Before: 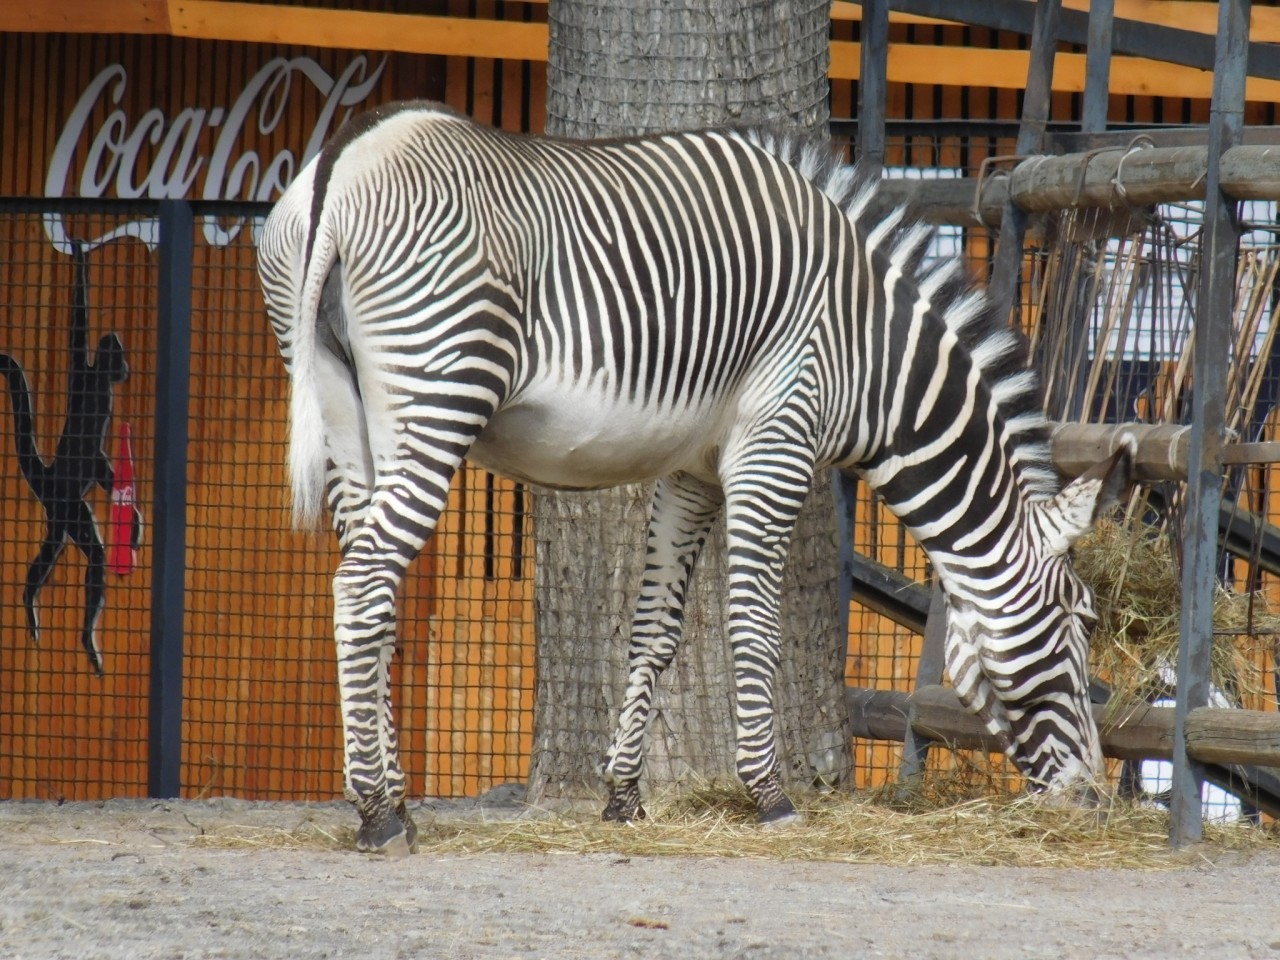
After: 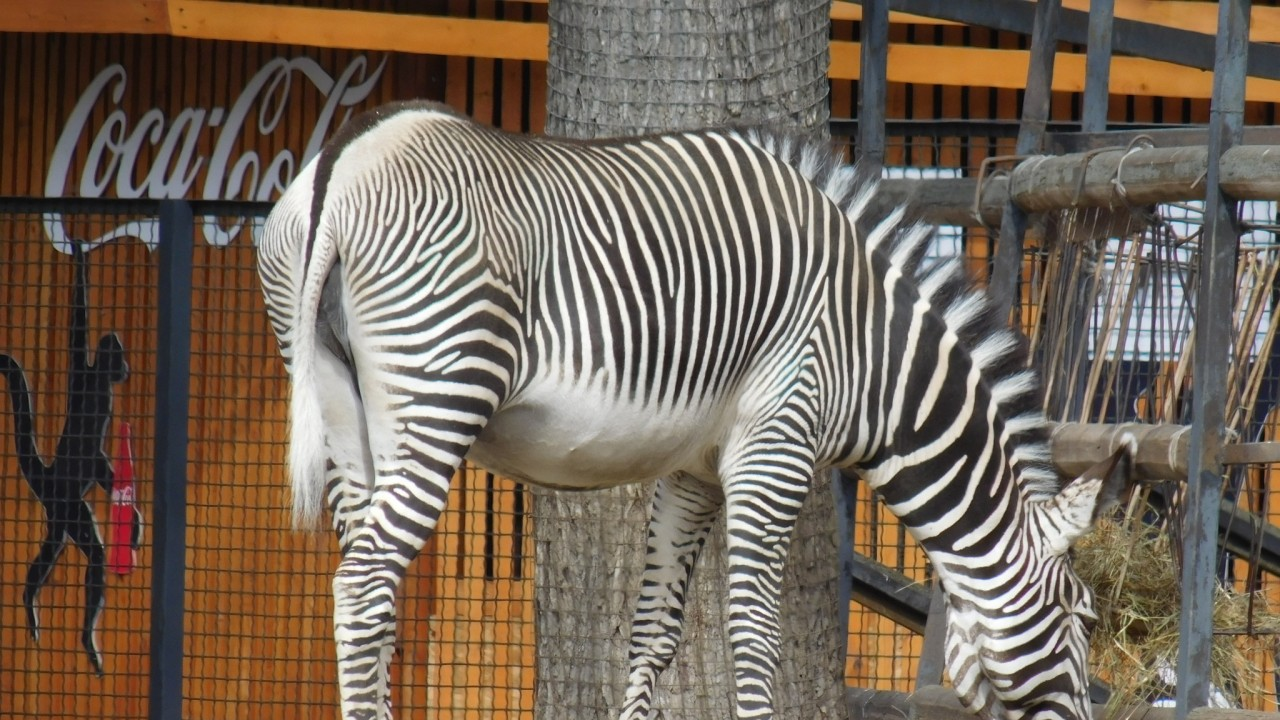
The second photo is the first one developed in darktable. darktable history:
crop: bottom 24.992%
